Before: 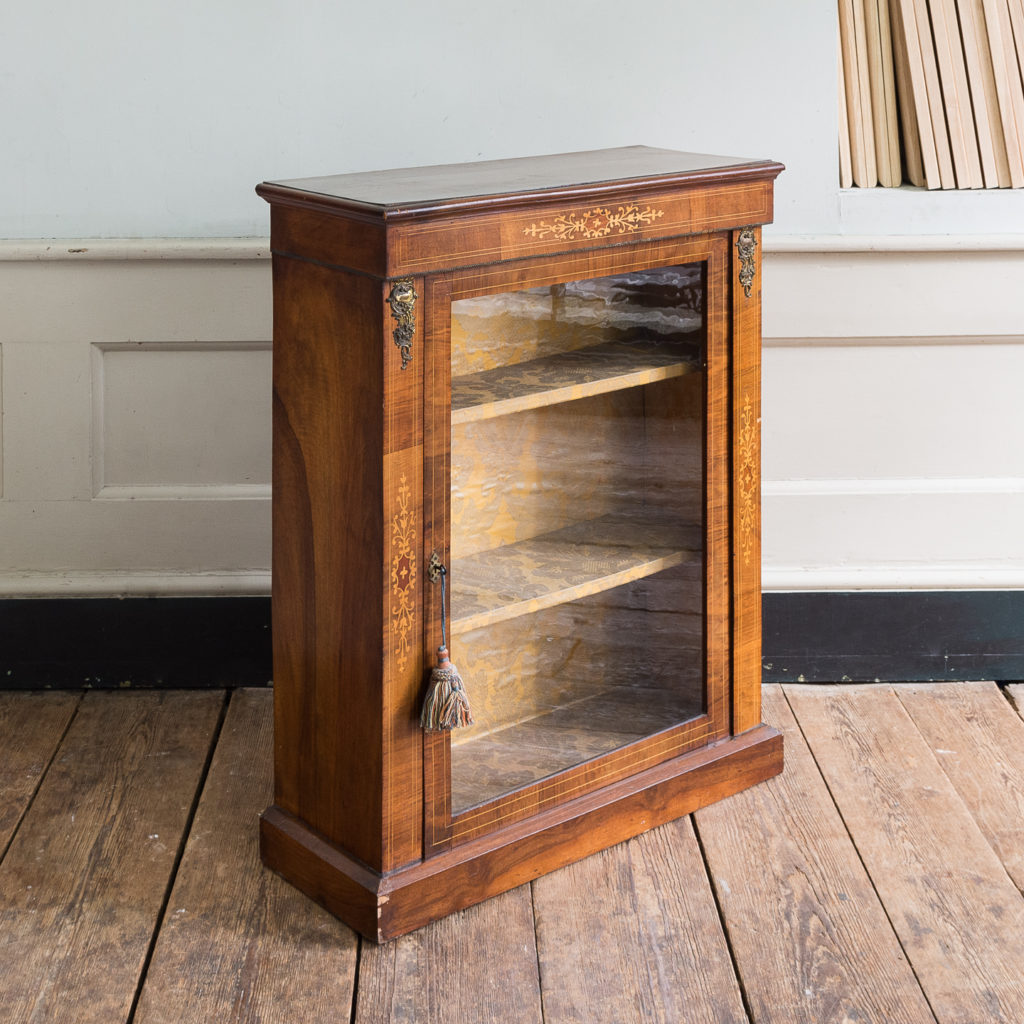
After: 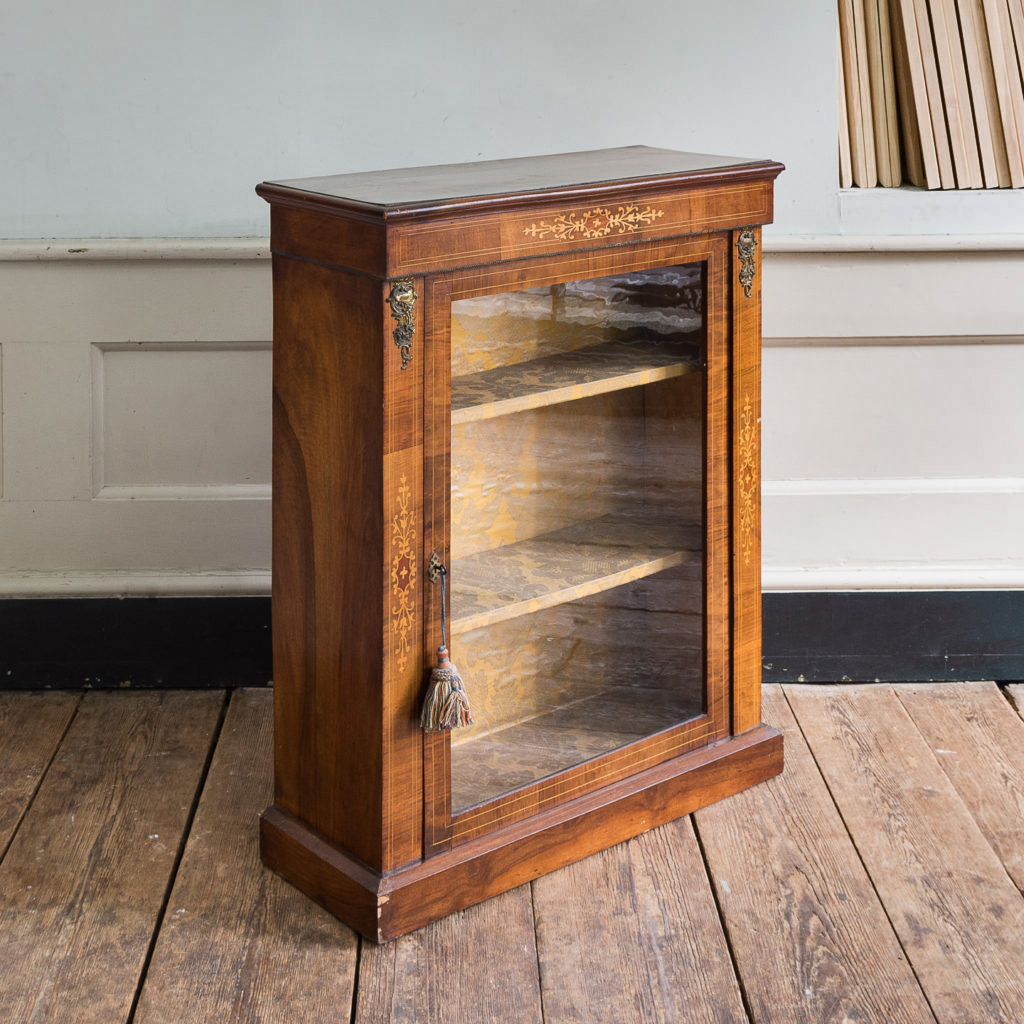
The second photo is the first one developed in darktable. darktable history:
shadows and highlights: radius 109.17, shadows 23.37, highlights -57.63, low approximation 0.01, soften with gaussian
